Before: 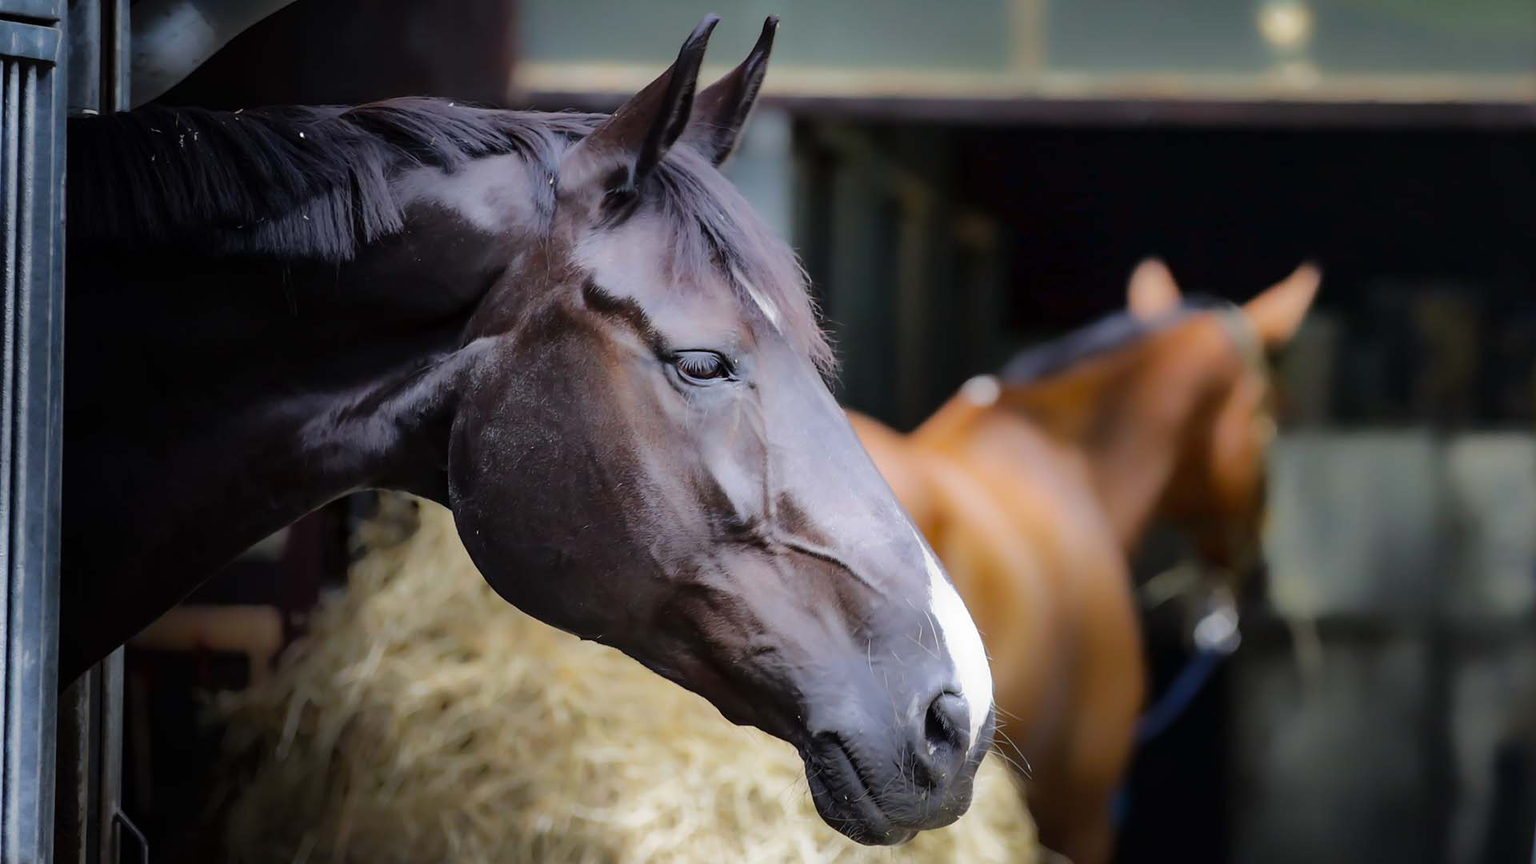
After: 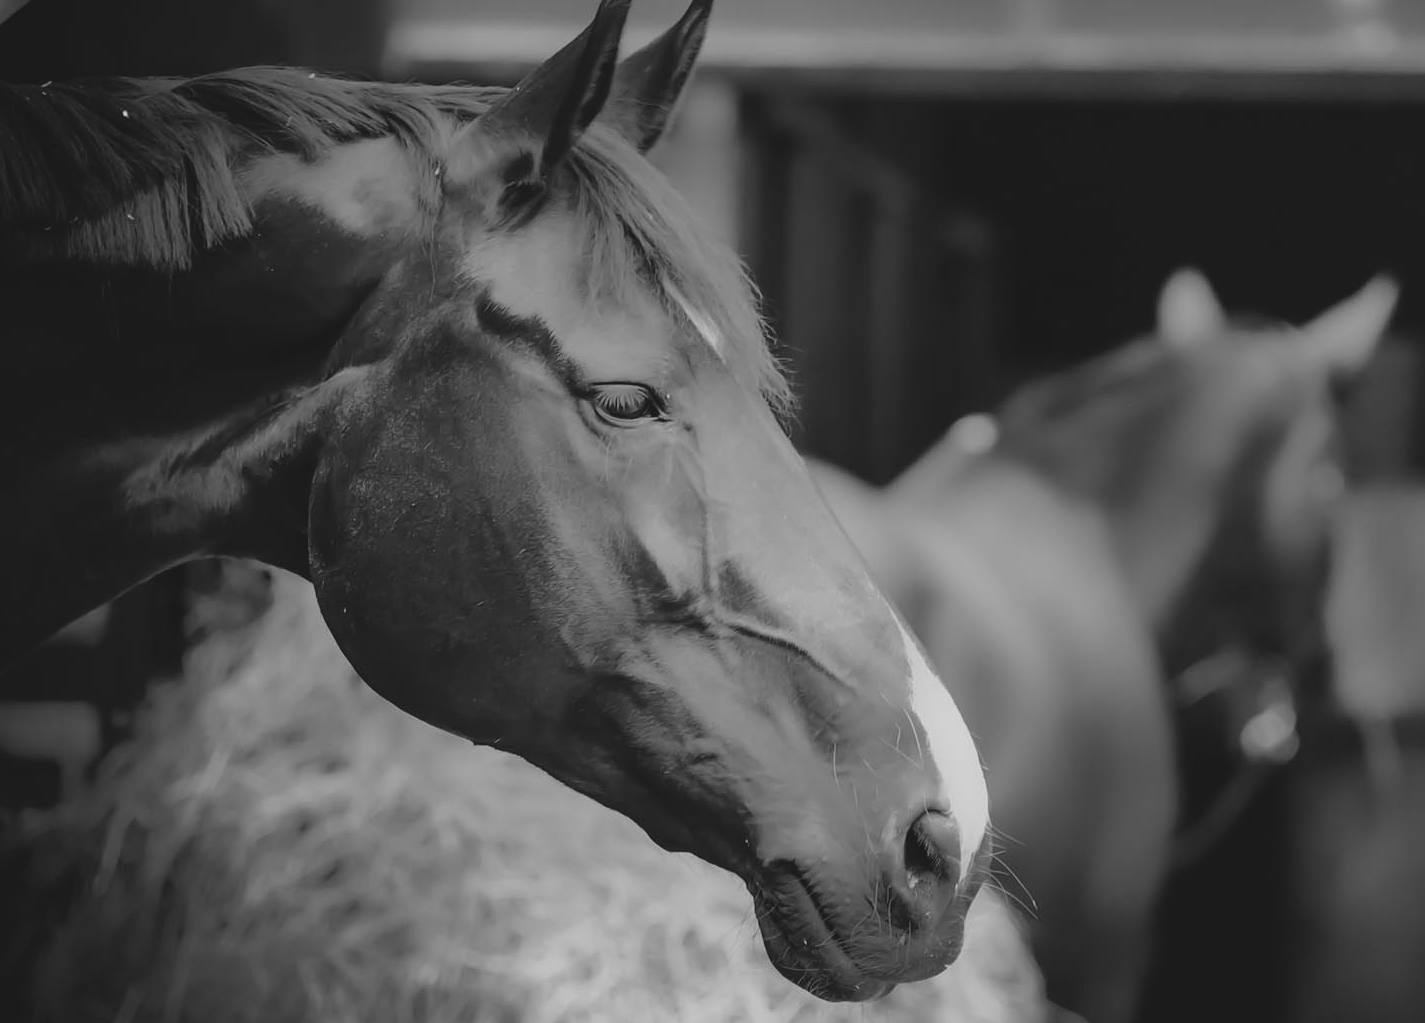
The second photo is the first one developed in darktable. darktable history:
crop and rotate: left 13.15%, top 5.251%, right 12.609%
contrast brightness saturation: contrast -0.19, saturation 0.19
monochrome: a -92.57, b 58.91
